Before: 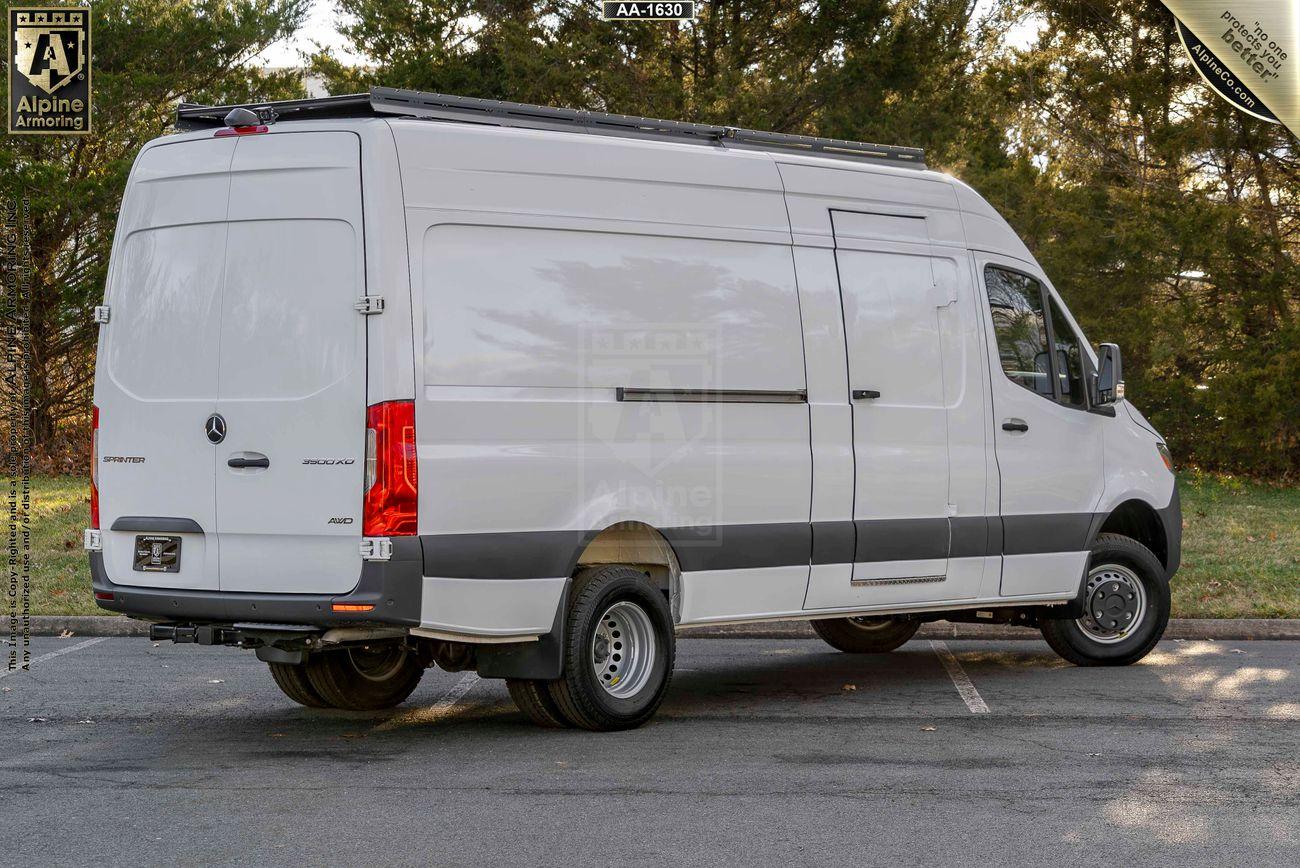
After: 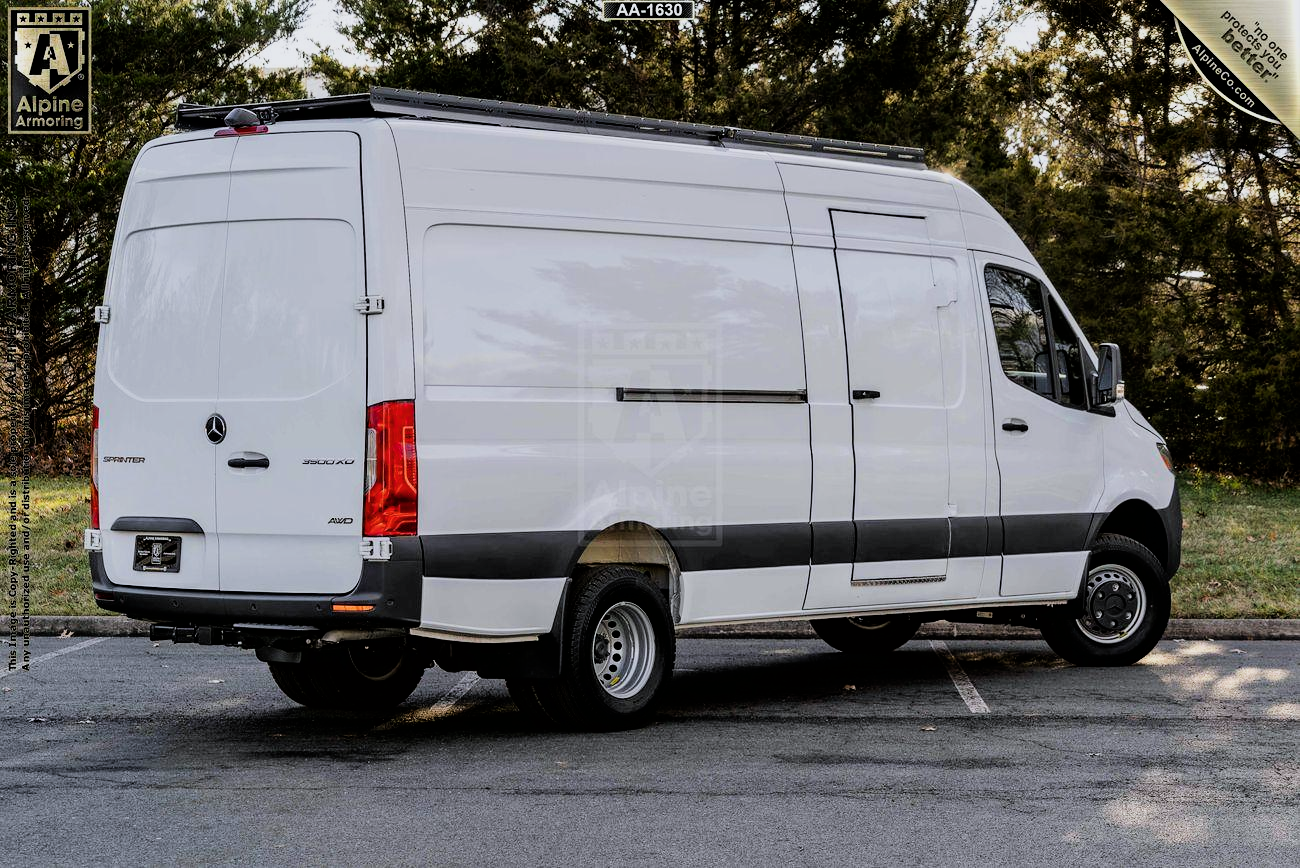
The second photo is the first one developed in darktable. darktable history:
color balance rgb: perceptual saturation grading › global saturation 3.7%, global vibrance 5.56%, contrast 3.24%
filmic rgb: black relative exposure -5 EV, hardness 2.88, contrast 1.4, highlights saturation mix -20%
white balance: red 0.983, blue 1.036
